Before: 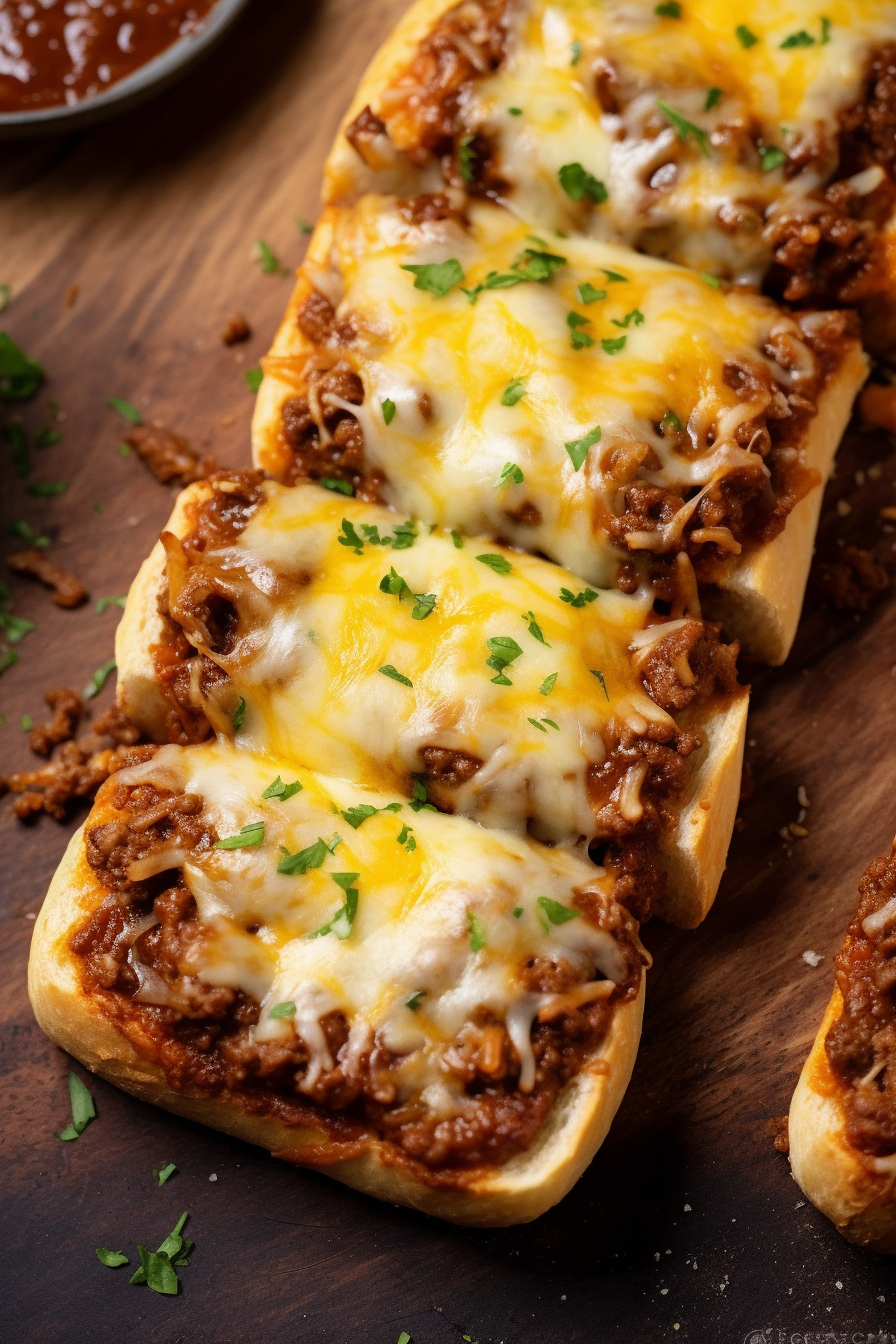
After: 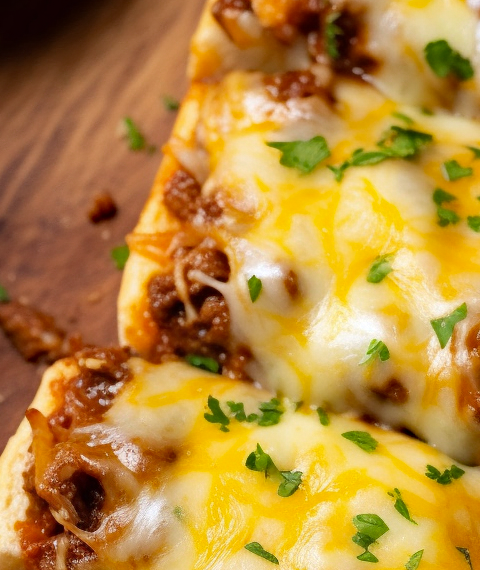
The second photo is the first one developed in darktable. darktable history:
haze removal: strength 0.298, distance 0.248, compatibility mode true
crop: left 15.059%, top 9.16%, right 31.198%, bottom 48.403%
